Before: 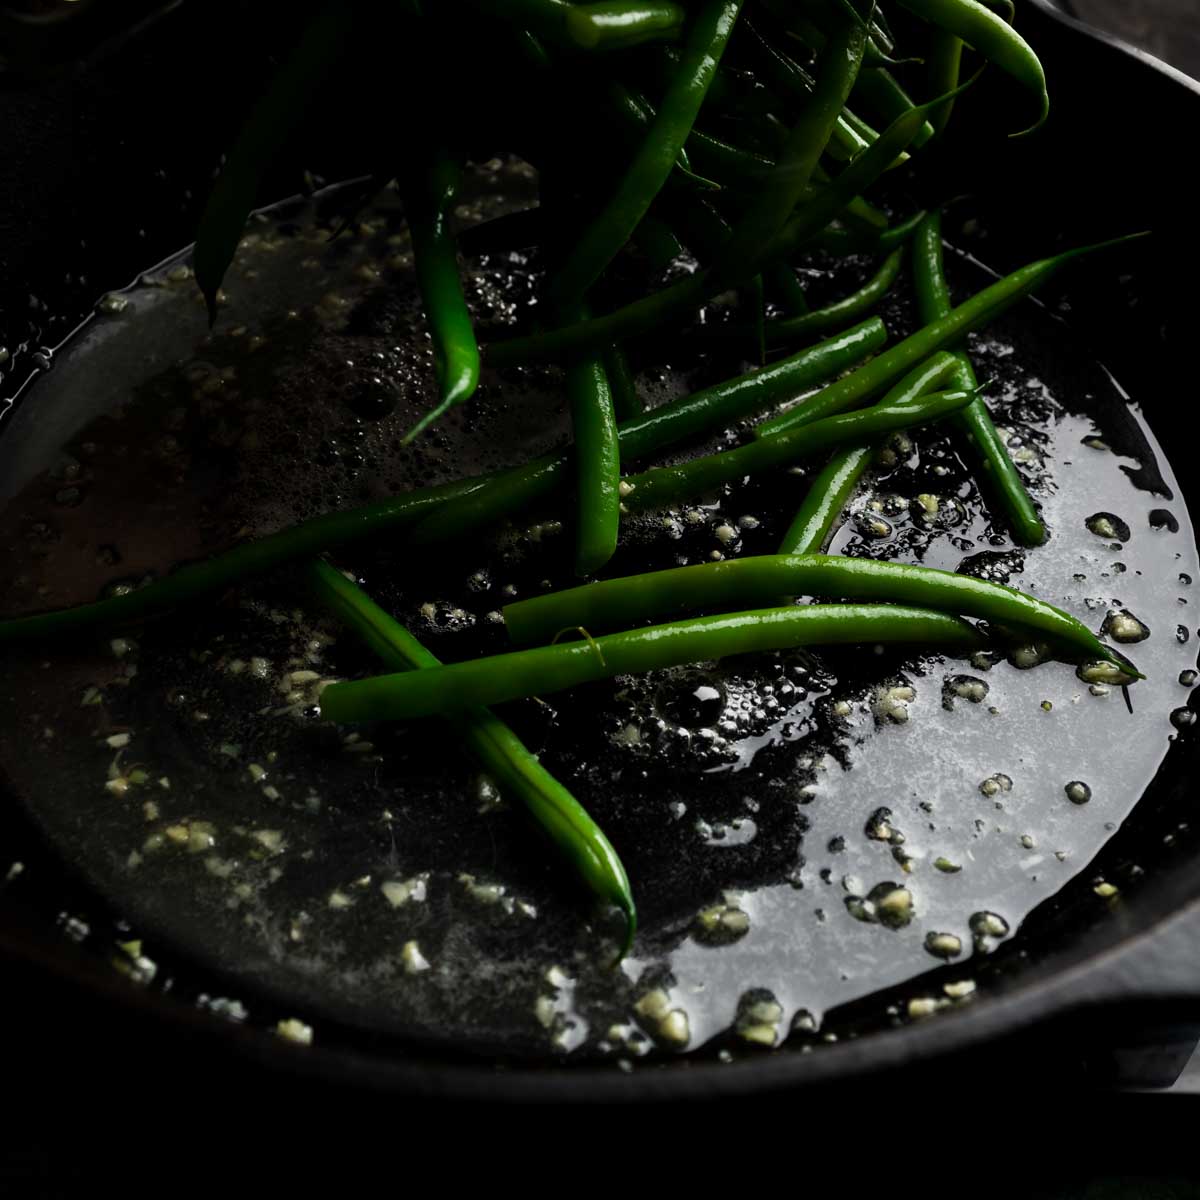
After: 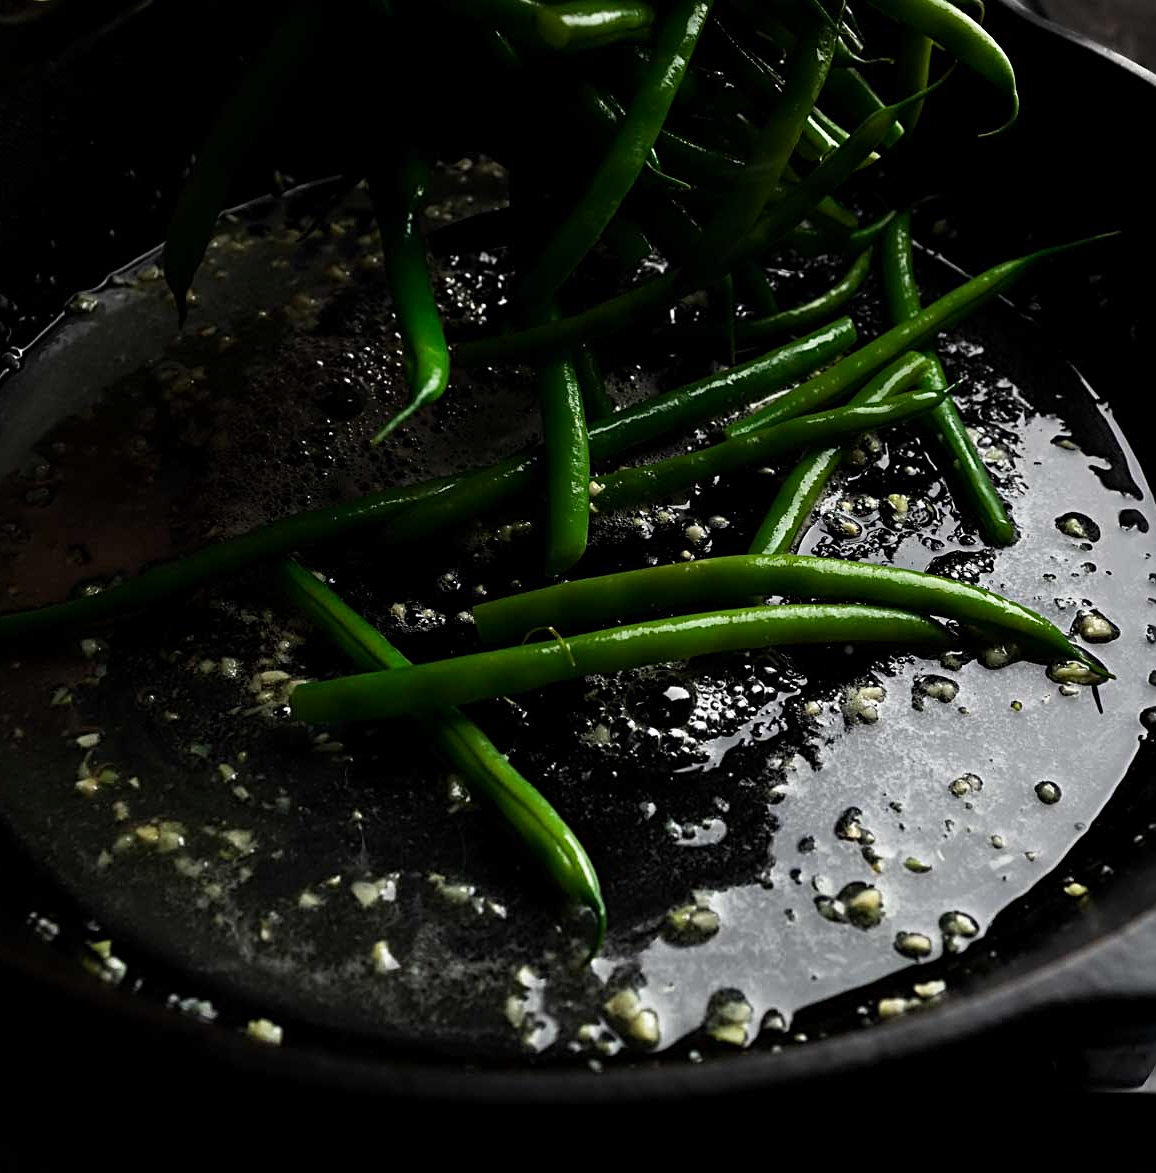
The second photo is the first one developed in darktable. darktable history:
sharpen: radius 2.767
crop and rotate: left 2.536%, right 1.107%, bottom 2.246%
contrast brightness saturation: contrast 0.1, brightness 0.02, saturation 0.02
